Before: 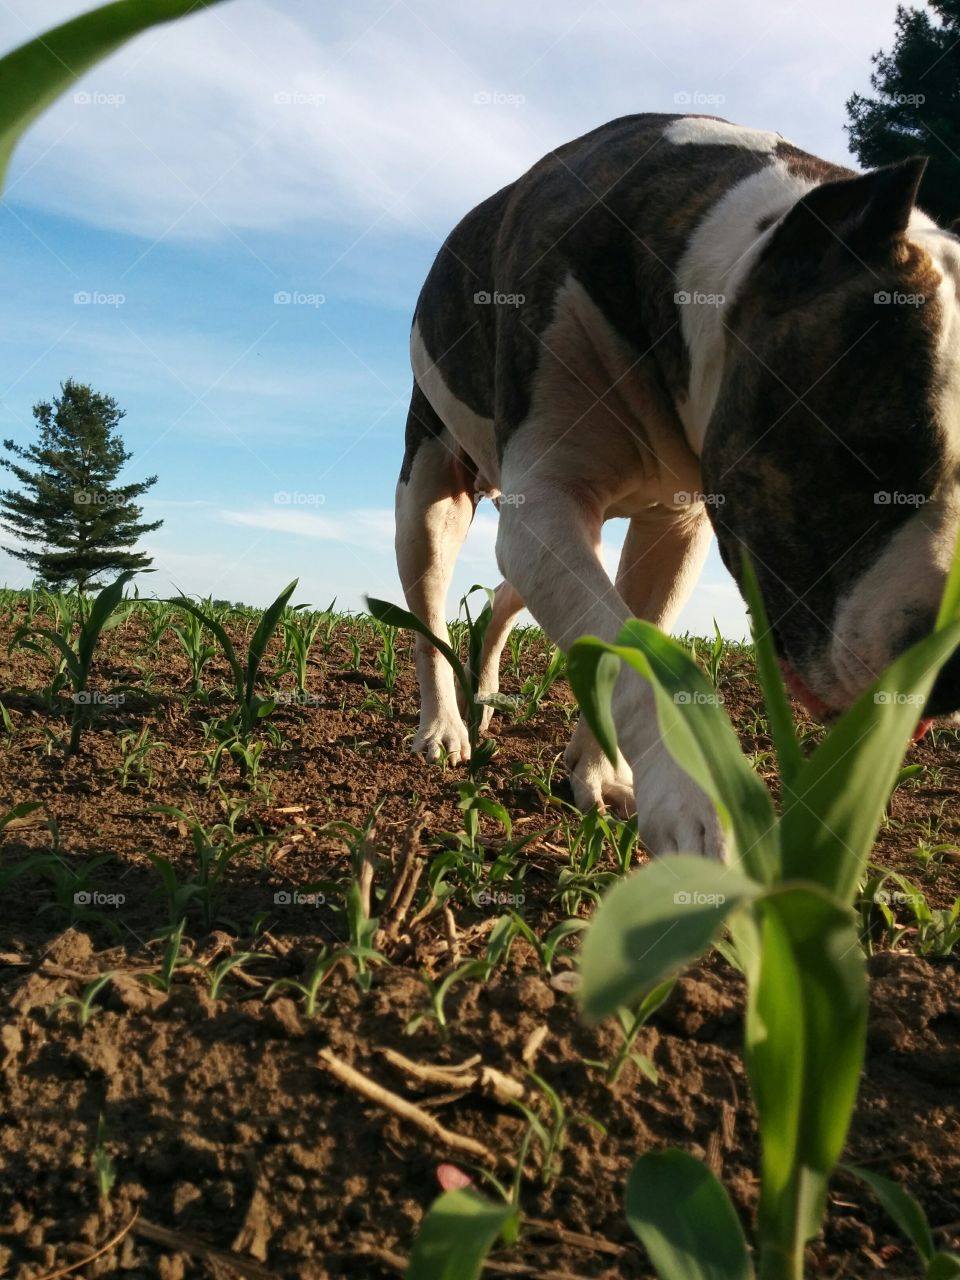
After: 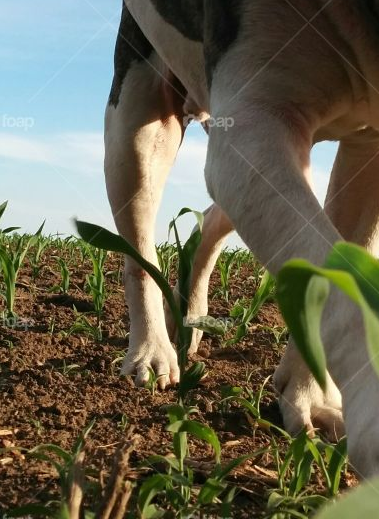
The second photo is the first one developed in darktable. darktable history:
shadows and highlights: radius 94.7, shadows -15.64, white point adjustment 0.166, highlights 31.19, compress 48.61%, soften with gaussian
crop: left 30.326%, top 29.498%, right 30.126%, bottom 29.947%
